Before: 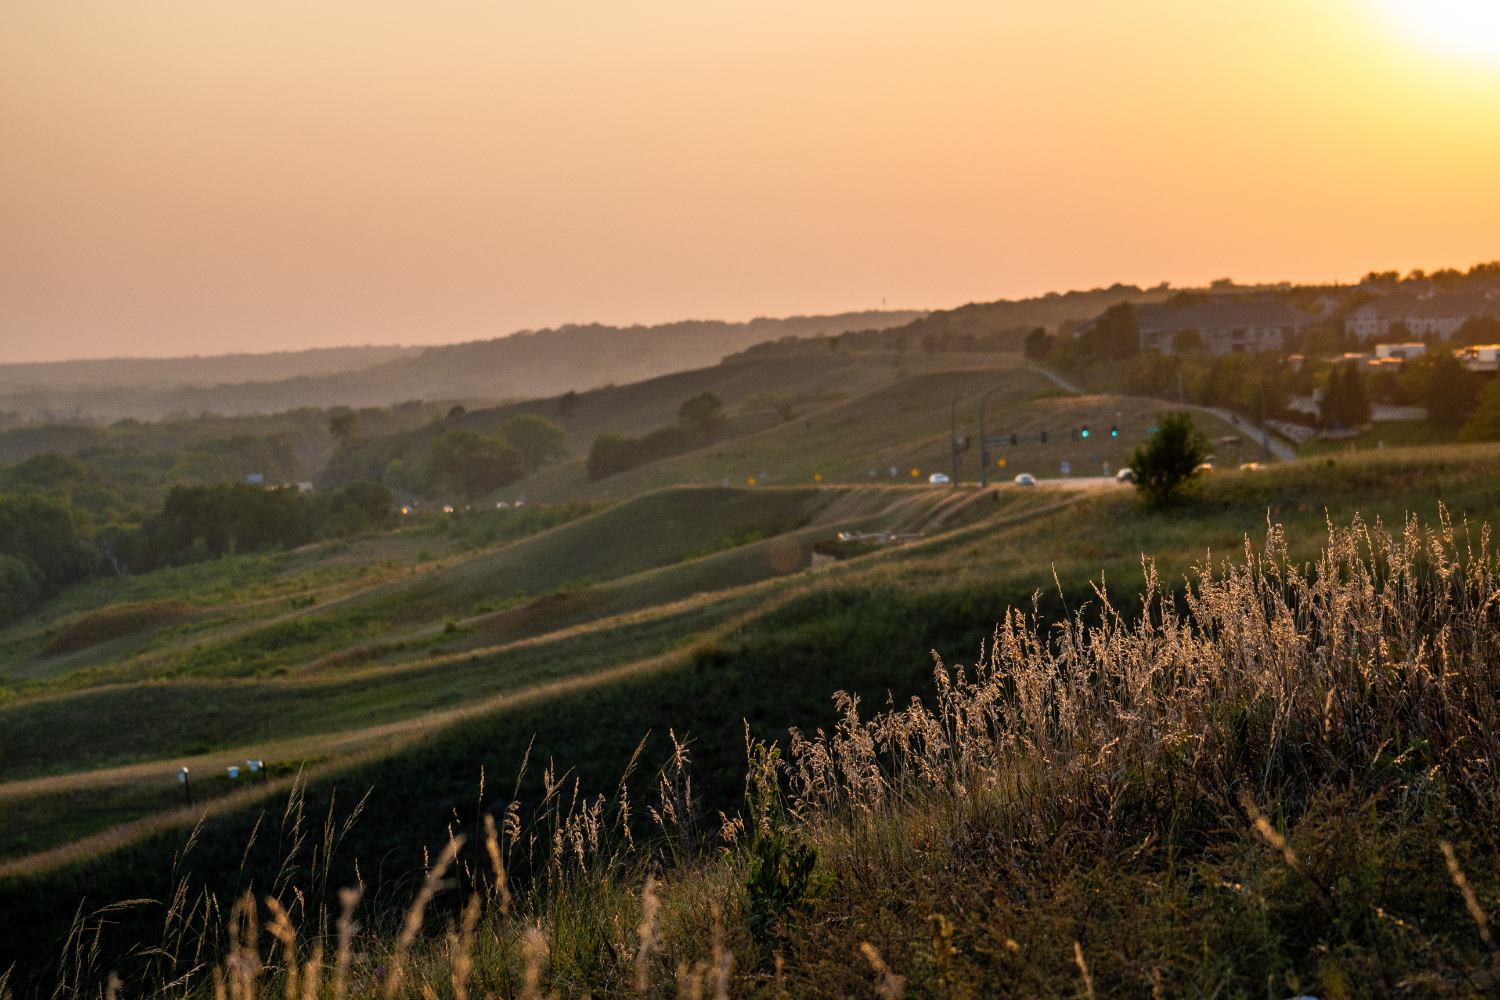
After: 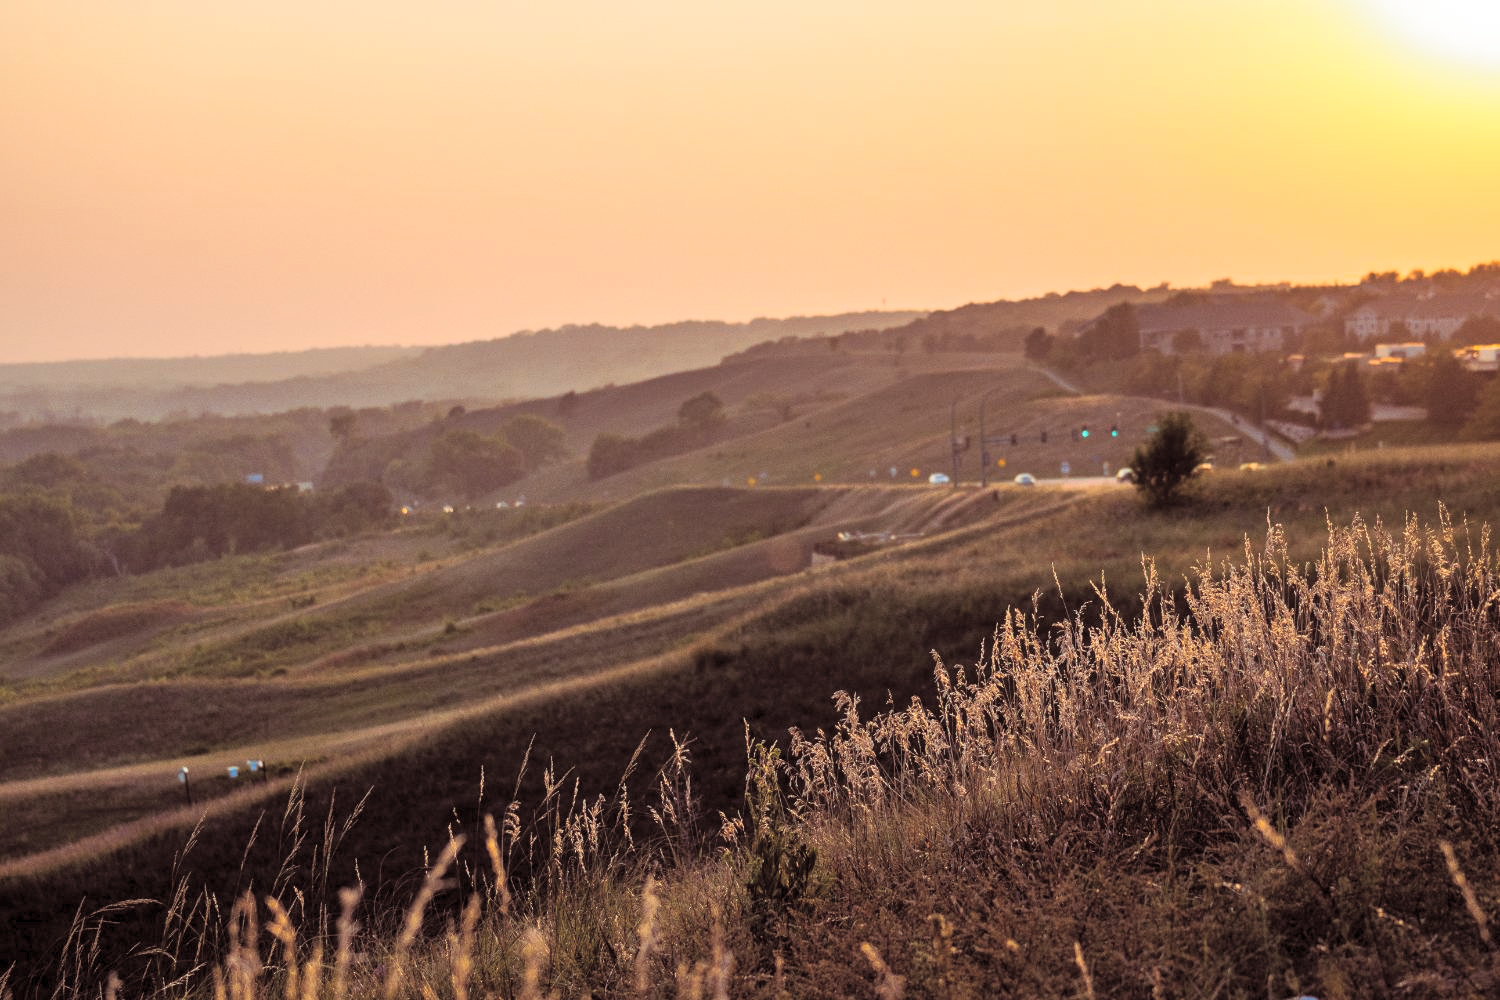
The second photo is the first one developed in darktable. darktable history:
tone equalizer: on, module defaults
contrast brightness saturation: contrast 0.1, brightness 0.3, saturation 0.14
split-toning: shadows › saturation 0.41, highlights › saturation 0, compress 33.55%
